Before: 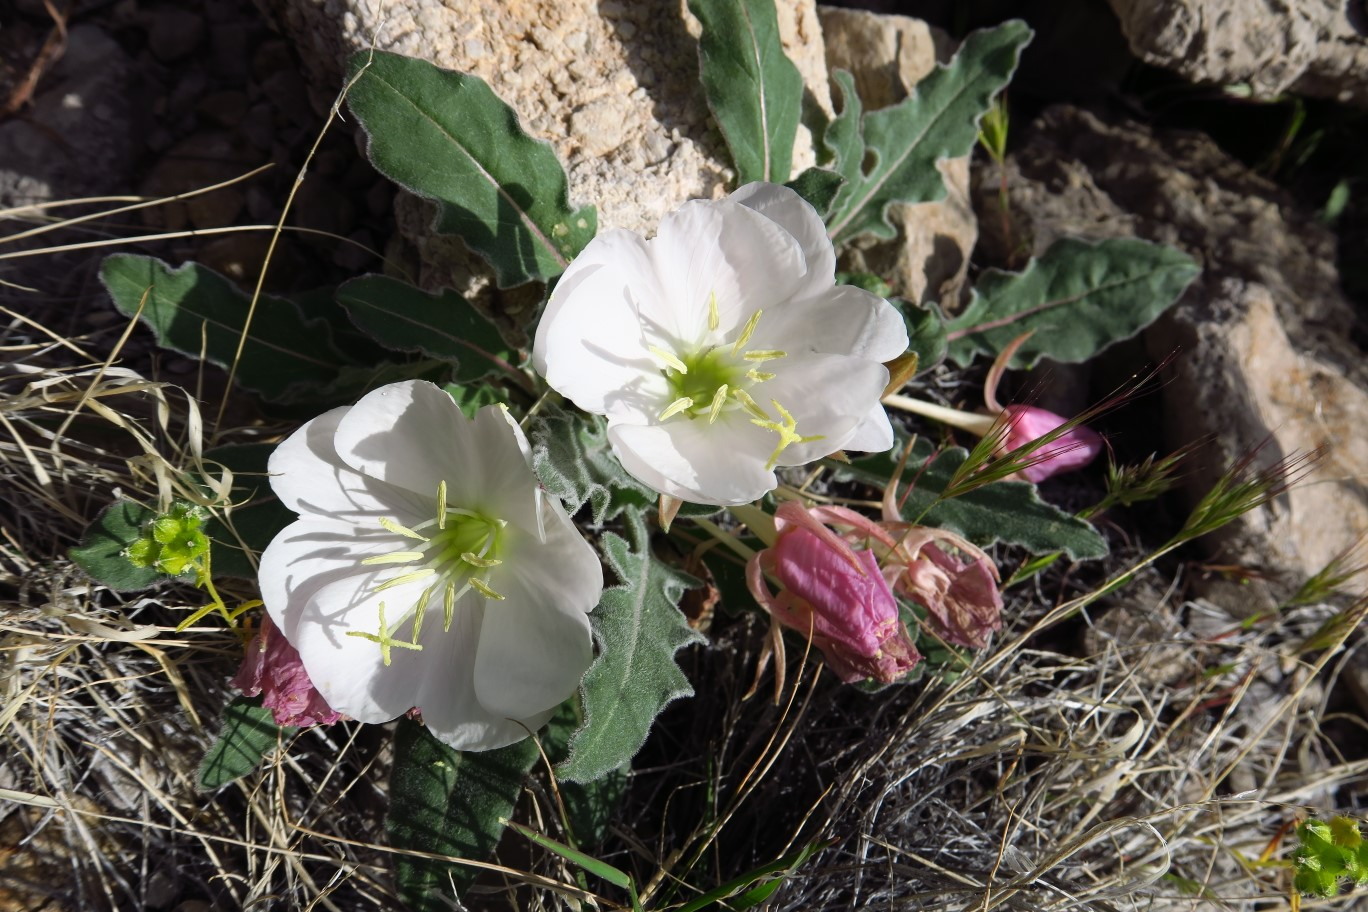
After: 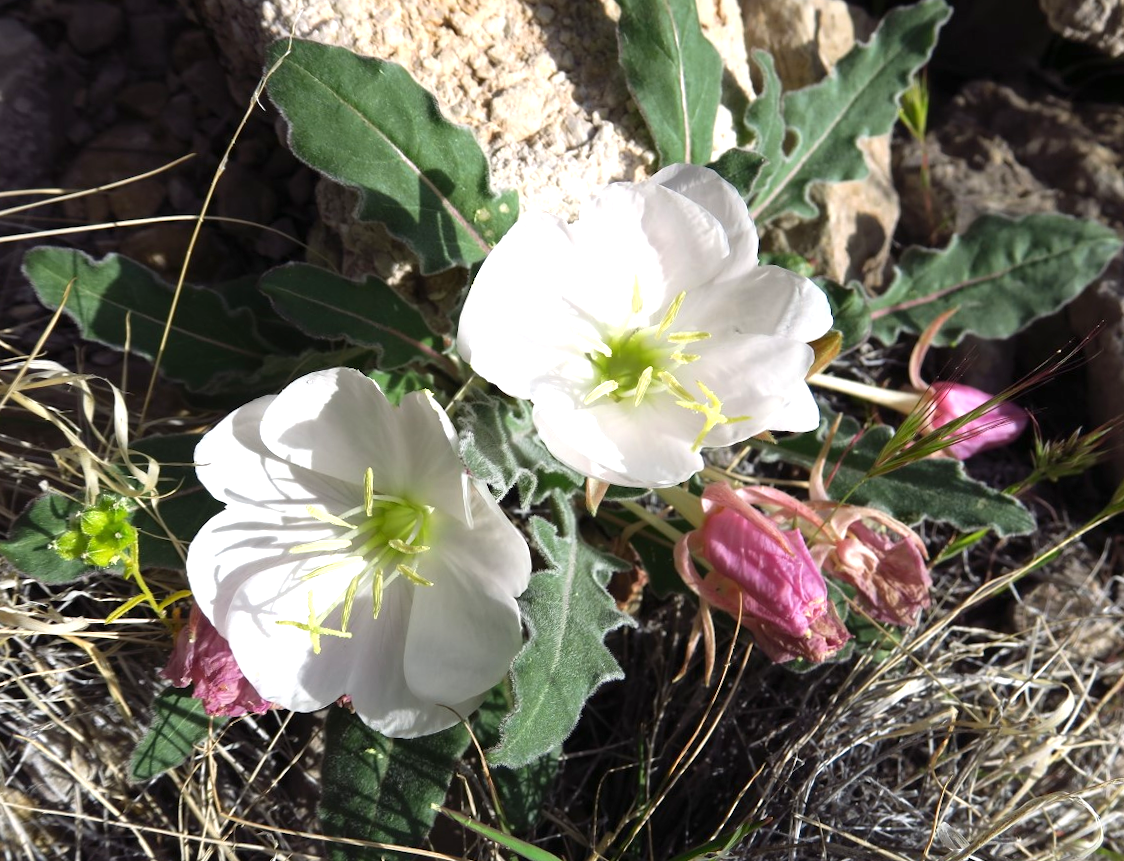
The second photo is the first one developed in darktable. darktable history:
exposure: exposure 0.661 EV, compensate highlight preservation false
crop and rotate: angle 1°, left 4.281%, top 0.642%, right 11.383%, bottom 2.486%
